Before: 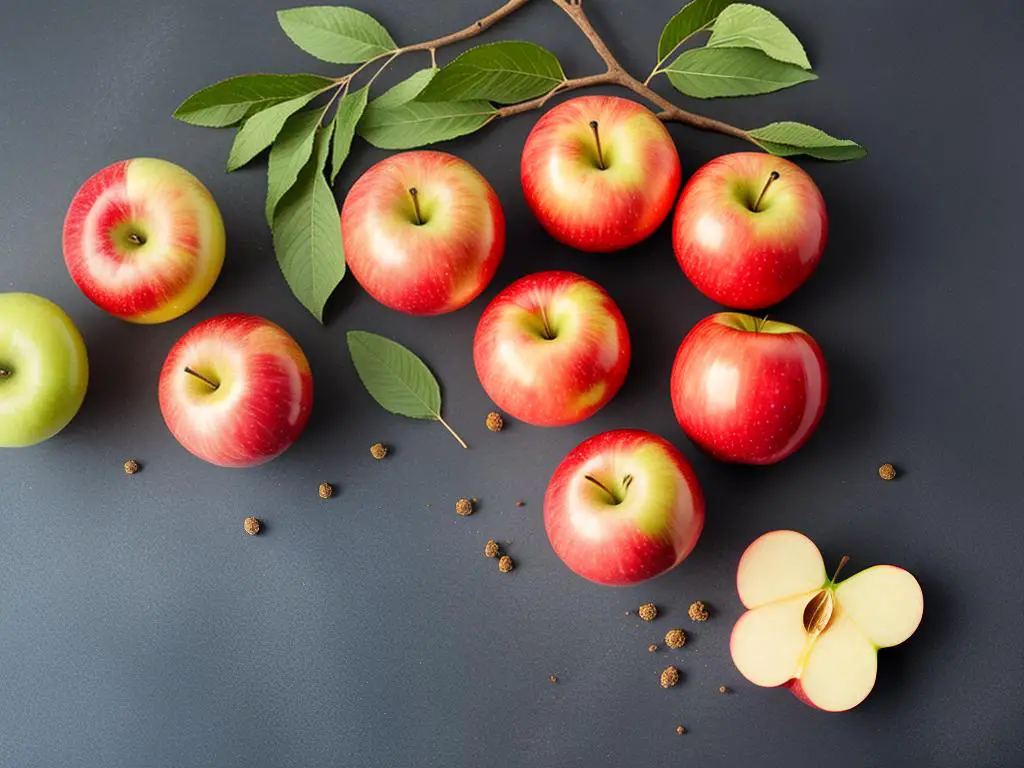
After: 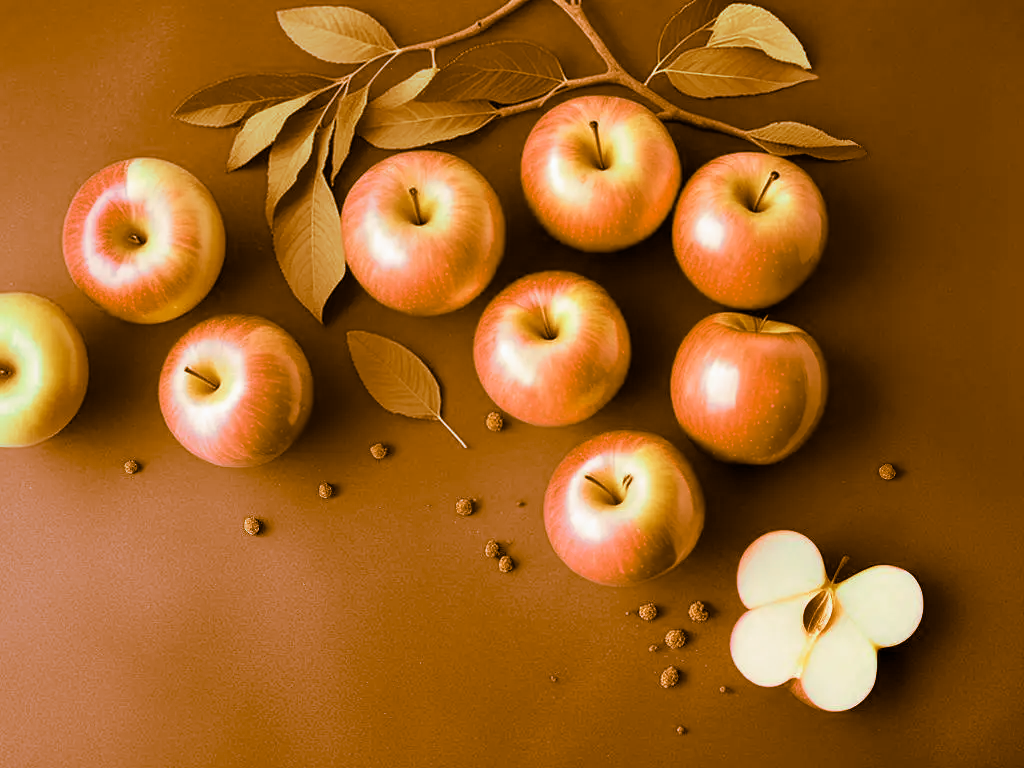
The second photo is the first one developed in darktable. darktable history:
color calibration: x 0.372, y 0.386, temperature 4283.97 K
split-toning: shadows › hue 26°, shadows › saturation 0.92, highlights › hue 40°, highlights › saturation 0.92, balance -63, compress 0%
